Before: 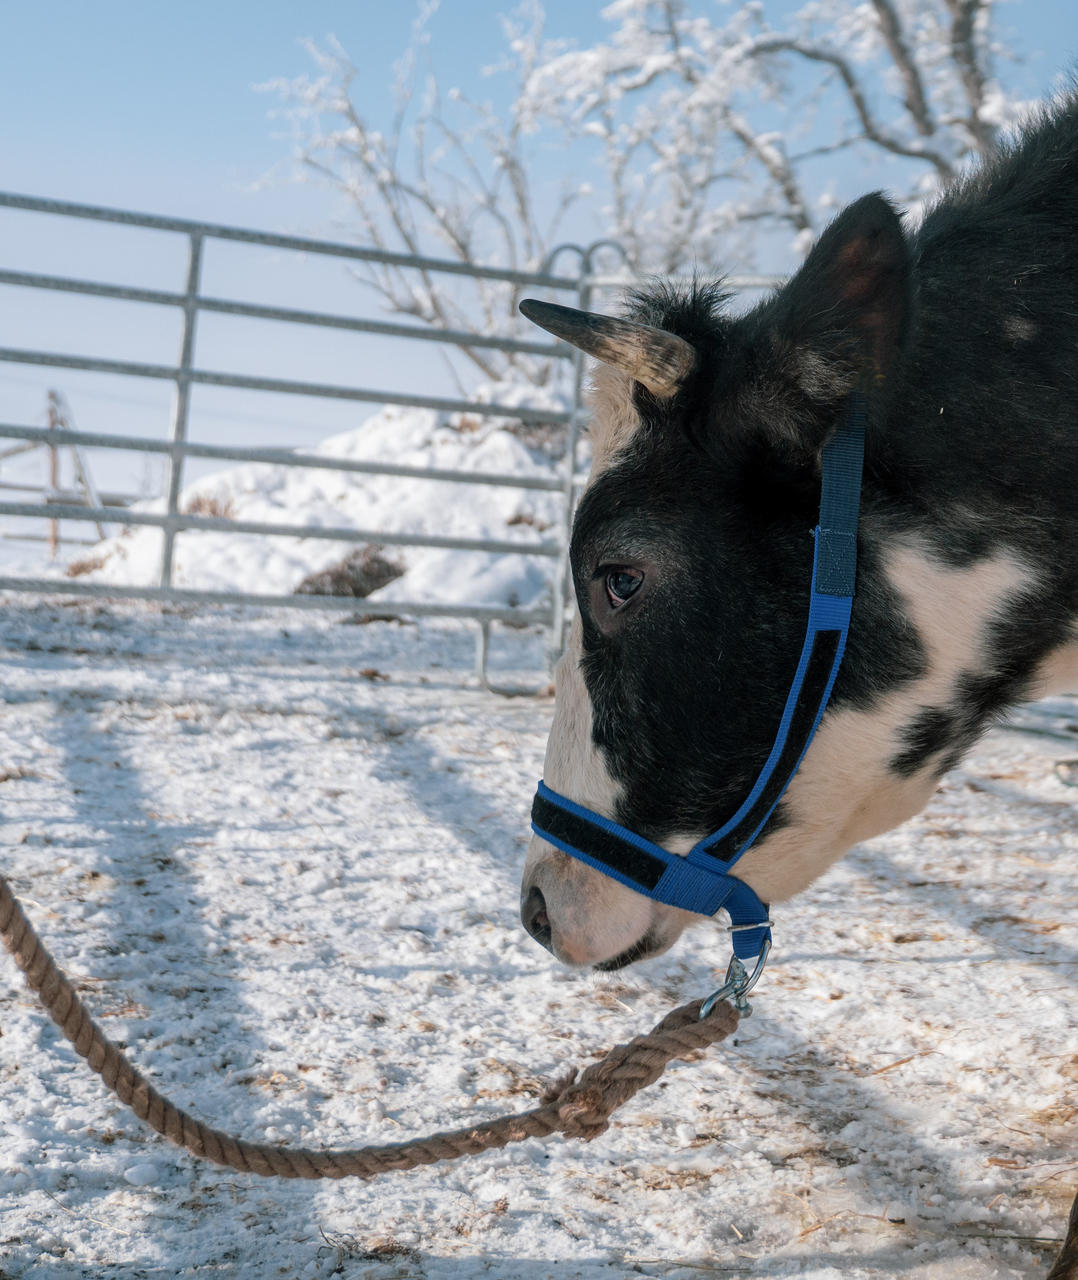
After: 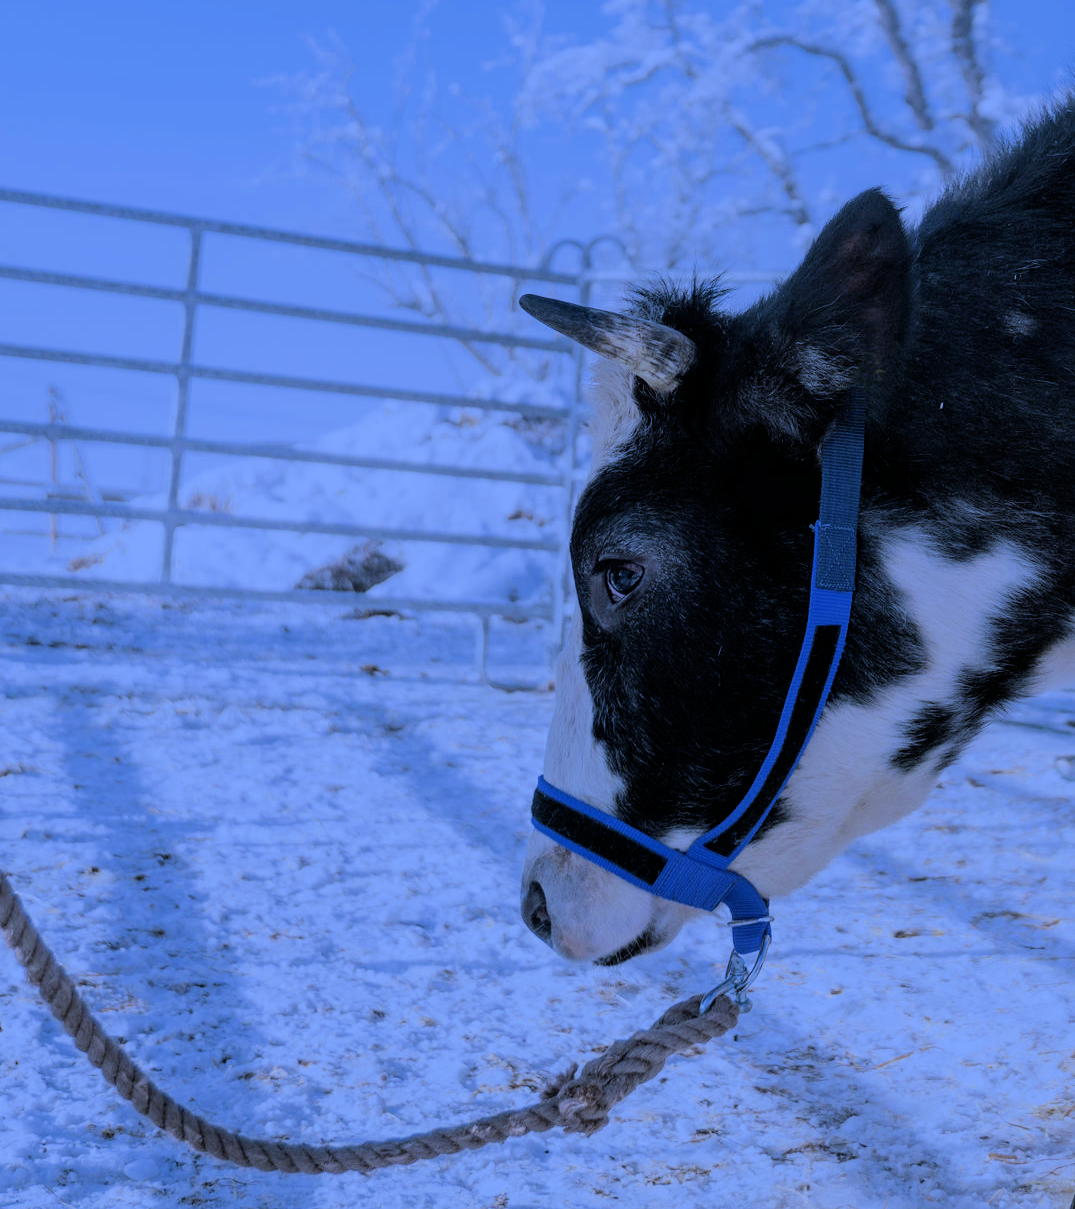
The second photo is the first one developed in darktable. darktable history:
white balance: red 0.766, blue 1.537
crop: top 0.448%, right 0.264%, bottom 5.045%
filmic rgb: black relative exposure -7.15 EV, white relative exposure 5.36 EV, hardness 3.02, color science v6 (2022)
